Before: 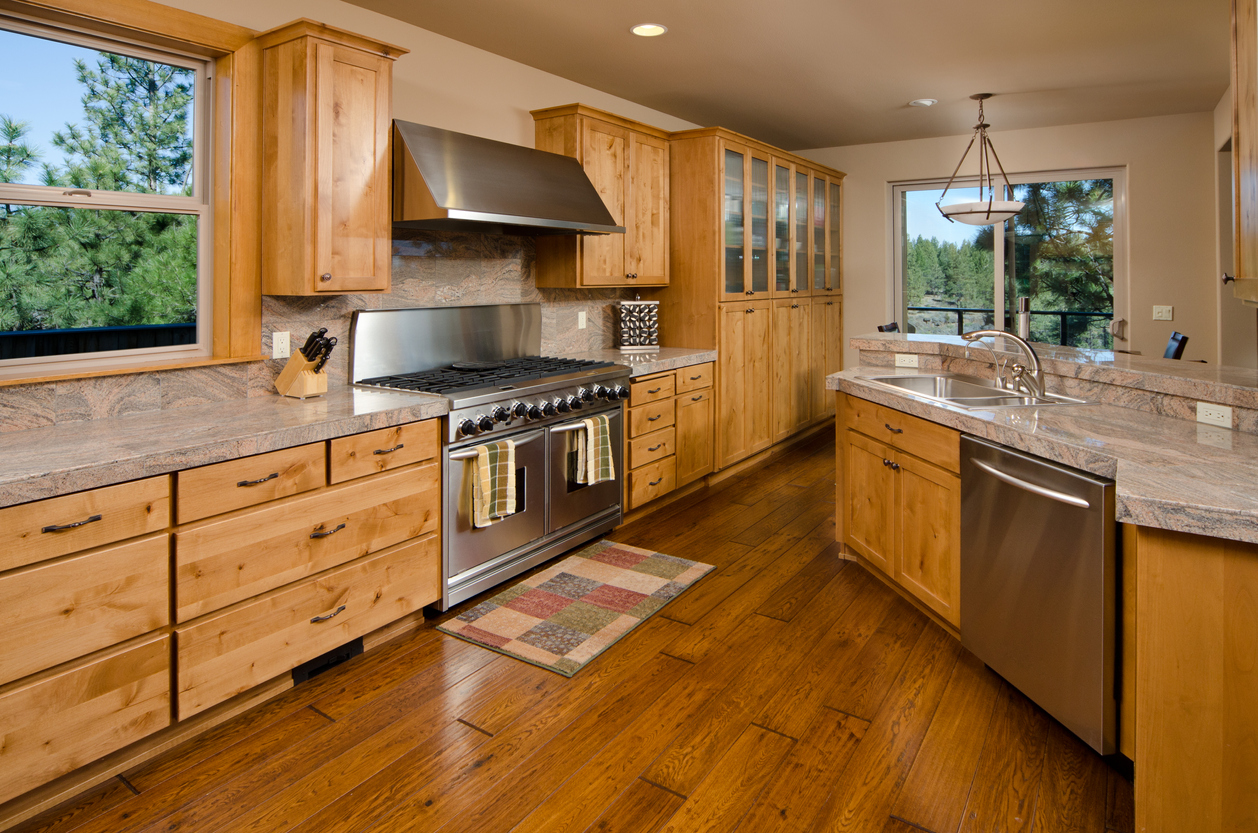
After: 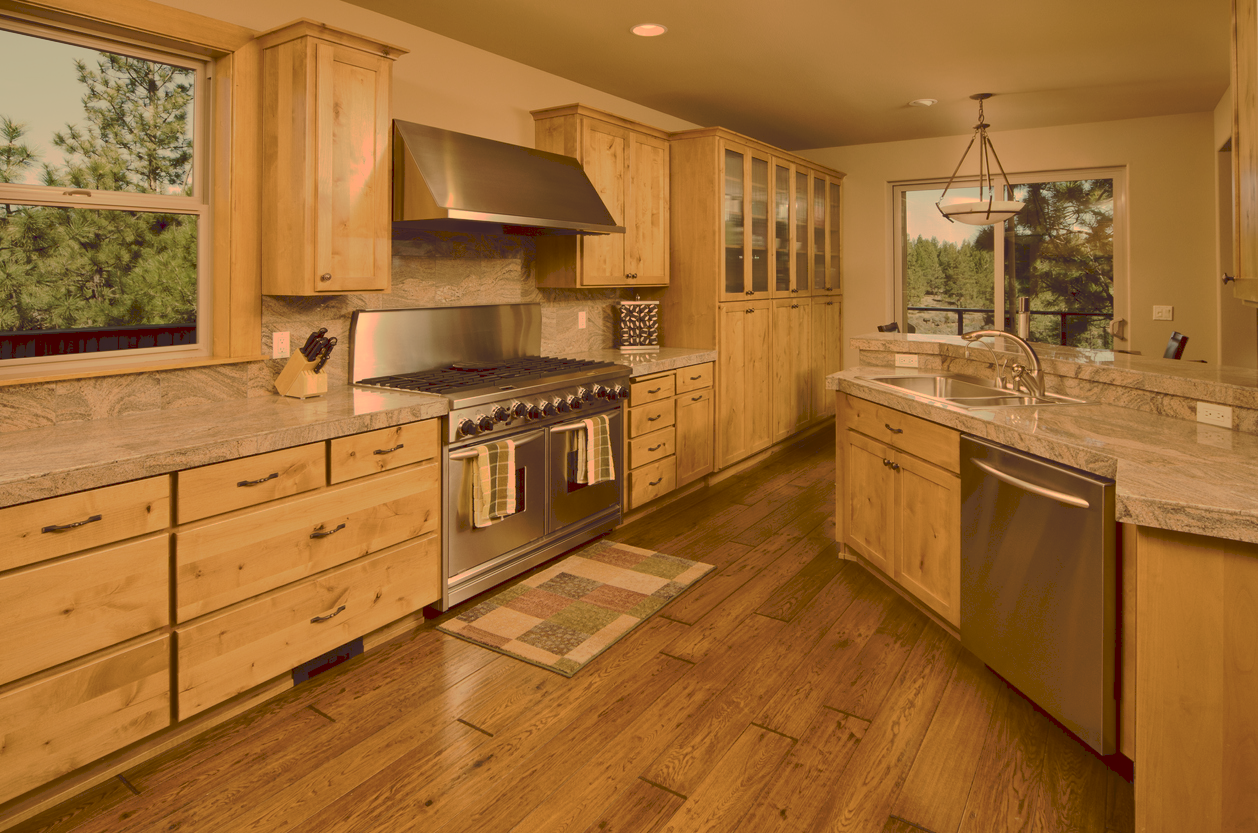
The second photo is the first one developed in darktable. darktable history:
tone curve: curves: ch0 [(0, 0) (0.003, 0.149) (0.011, 0.152) (0.025, 0.154) (0.044, 0.164) (0.069, 0.179) (0.1, 0.194) (0.136, 0.211) (0.177, 0.232) (0.224, 0.258) (0.277, 0.289) (0.335, 0.326) (0.399, 0.371) (0.468, 0.438) (0.543, 0.504) (0.623, 0.569) (0.709, 0.642) (0.801, 0.716) (0.898, 0.775) (1, 1)], preserve colors none
color look up table: target L [94.03, 93.14, 86.06, 83.33, 74.23, 72.65, 66.88, 62.82, 60.3, 61.08, 43.98, 28.71, 6.221, 86.2, 82.52, 81.63, 76.91, 69.58, 63.66, 67.99, 61.21, 43.62, 42.56, 36.99, 9.405, 95.17, 86.3, 74.04, 66.29, 66.27, 54.01, 64.07, 55.44, 61.9, 55.59, 43.81, 35.65, 41.7, 15.75, 13.82, 2.747, 83.41, 82.26, 74.35, 60.74, 47.44, 45.39, 30.83, 27.47], target a [17.96, 13.41, -25.13, -43.96, -14.2, 4.774, 3.956, 11.63, -20.79, -25.57, -7.653, -4.131, 13.28, 34.18, 21.74, 44.49, 37.93, 18.9, 29.09, 54.52, 46.6, 17.91, 36.48, 31.87, 27.31, 20.02, 37.56, 60, 13.47, 73.72, 31.37, 14.27, 23.11, 45.98, 48.21, 35.35, 14.84, 17.27, 30.21, 21.43, 18.34, -42.61, -5.497, -19.02, -28.79, 2.827, -4.163, -7.51, 12.14], target b [55.56, 84.82, 73.19, 47.82, 53.1, 72.19, 51.71, 37.34, 34.98, 56.07, 62.55, 48.74, 10.47, 59.48, 76.27, 47.69, 60.41, 64.45, 44.29, 41.48, 53.57, 59.26, 47.02, 62.7, 15.94, 43.4, 31.3, 18.78, 24.12, 0.745, 21.68, -3.025, 9.333, -4.18, 24.08, 8.034, 9.377, -4.508, 26.5, 22.89, 4.475, 28.37, 29.87, 12.24, 21.74, 22.31, 10.15, 39.56, 38.47], num patches 49
